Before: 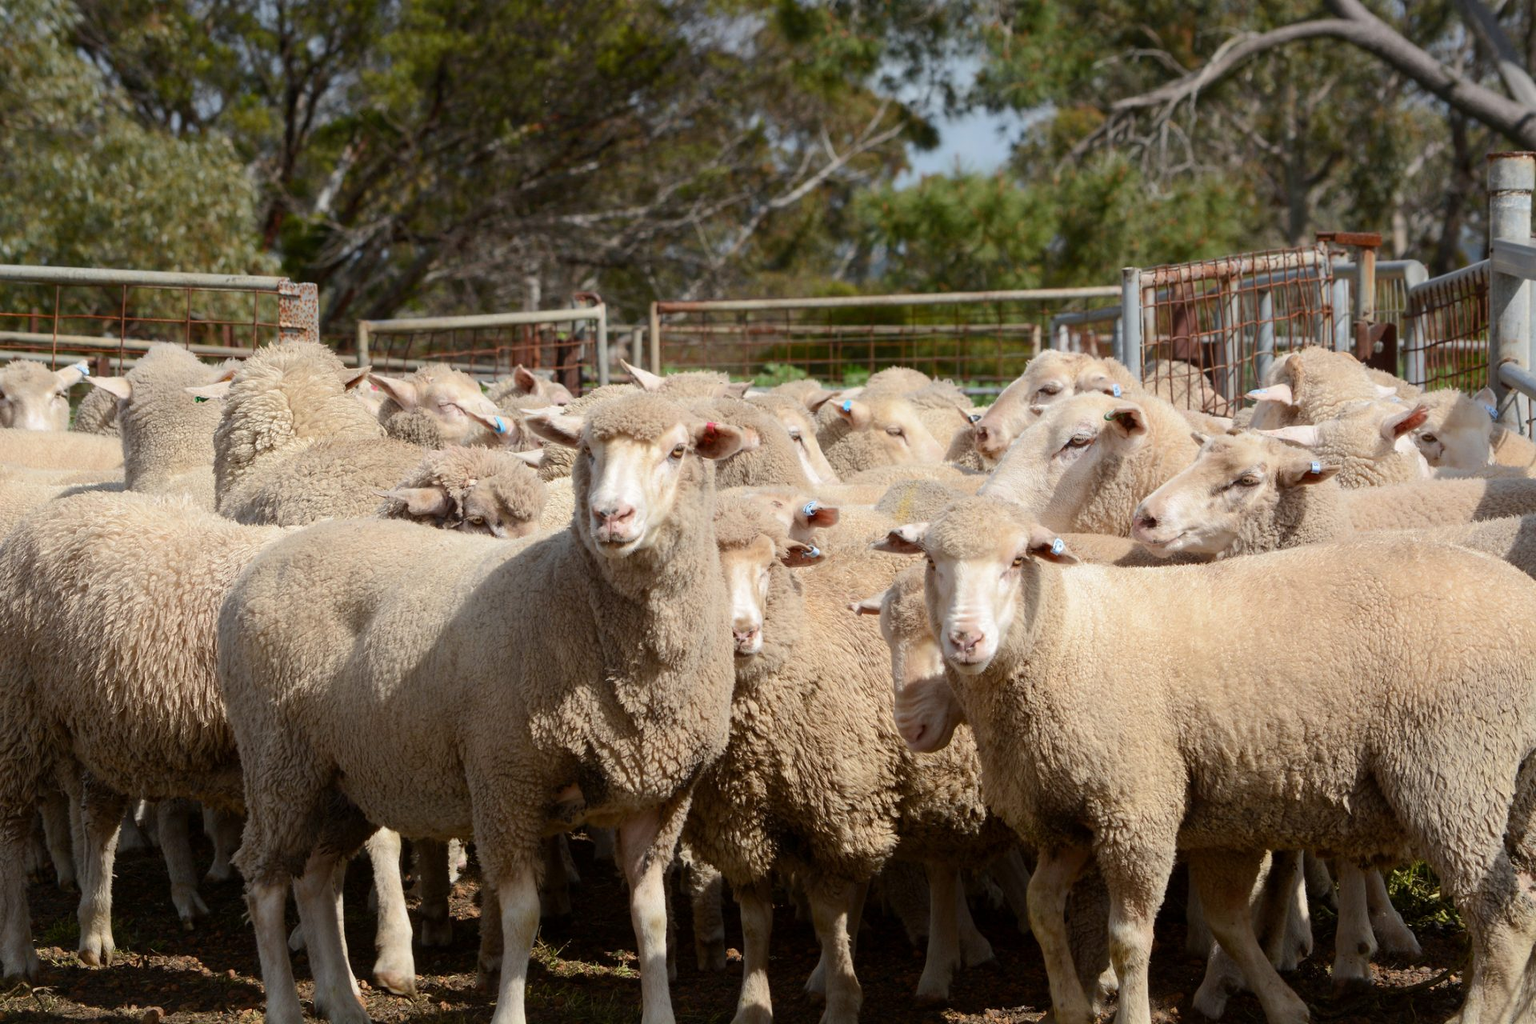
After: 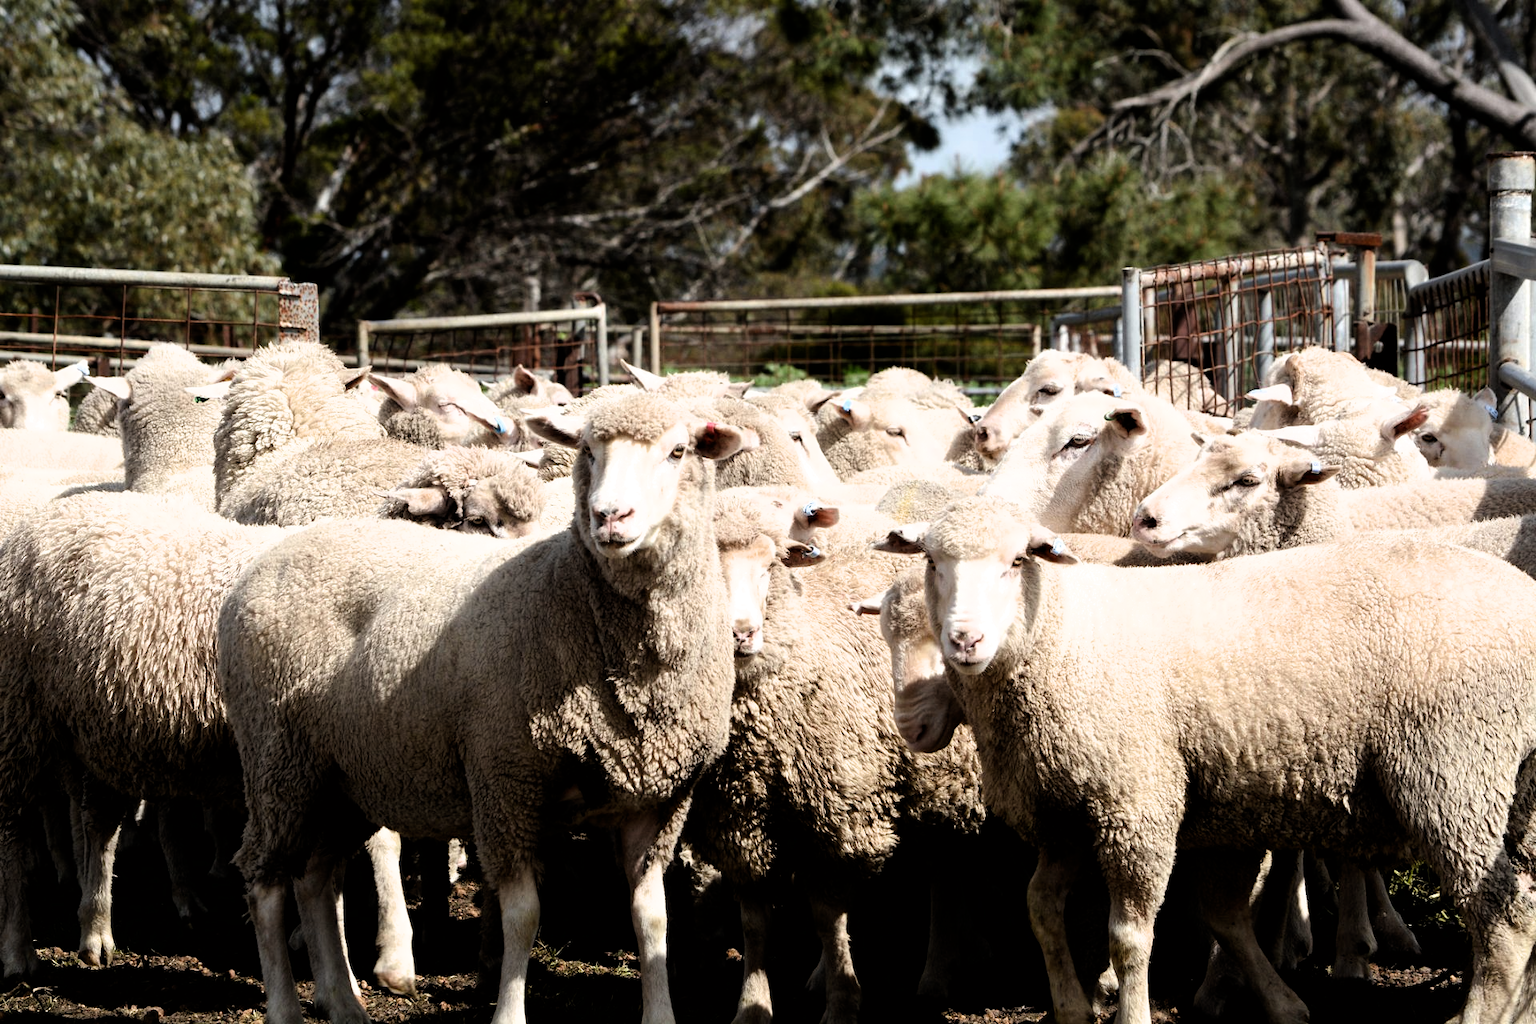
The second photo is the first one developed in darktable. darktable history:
filmic rgb: black relative exposure -8.29 EV, white relative exposure 2.21 EV, hardness 7.08, latitude 86.29%, contrast 1.699, highlights saturation mix -3.96%, shadows ↔ highlights balance -2.15%
